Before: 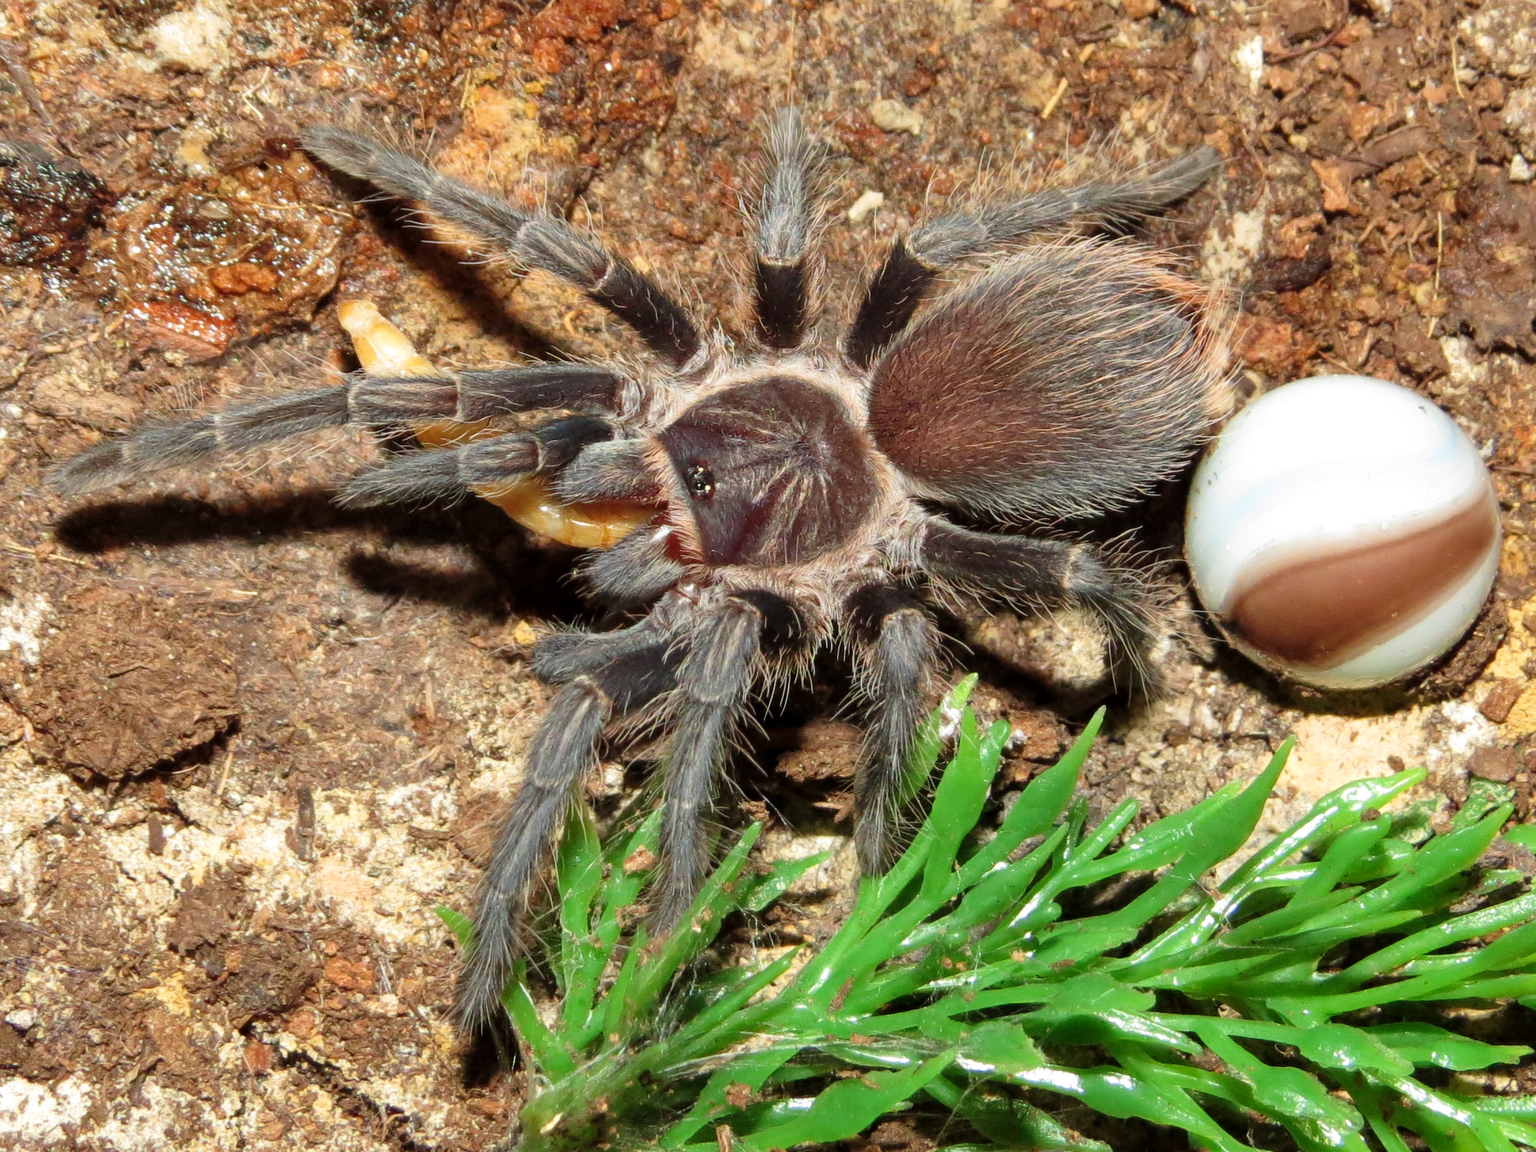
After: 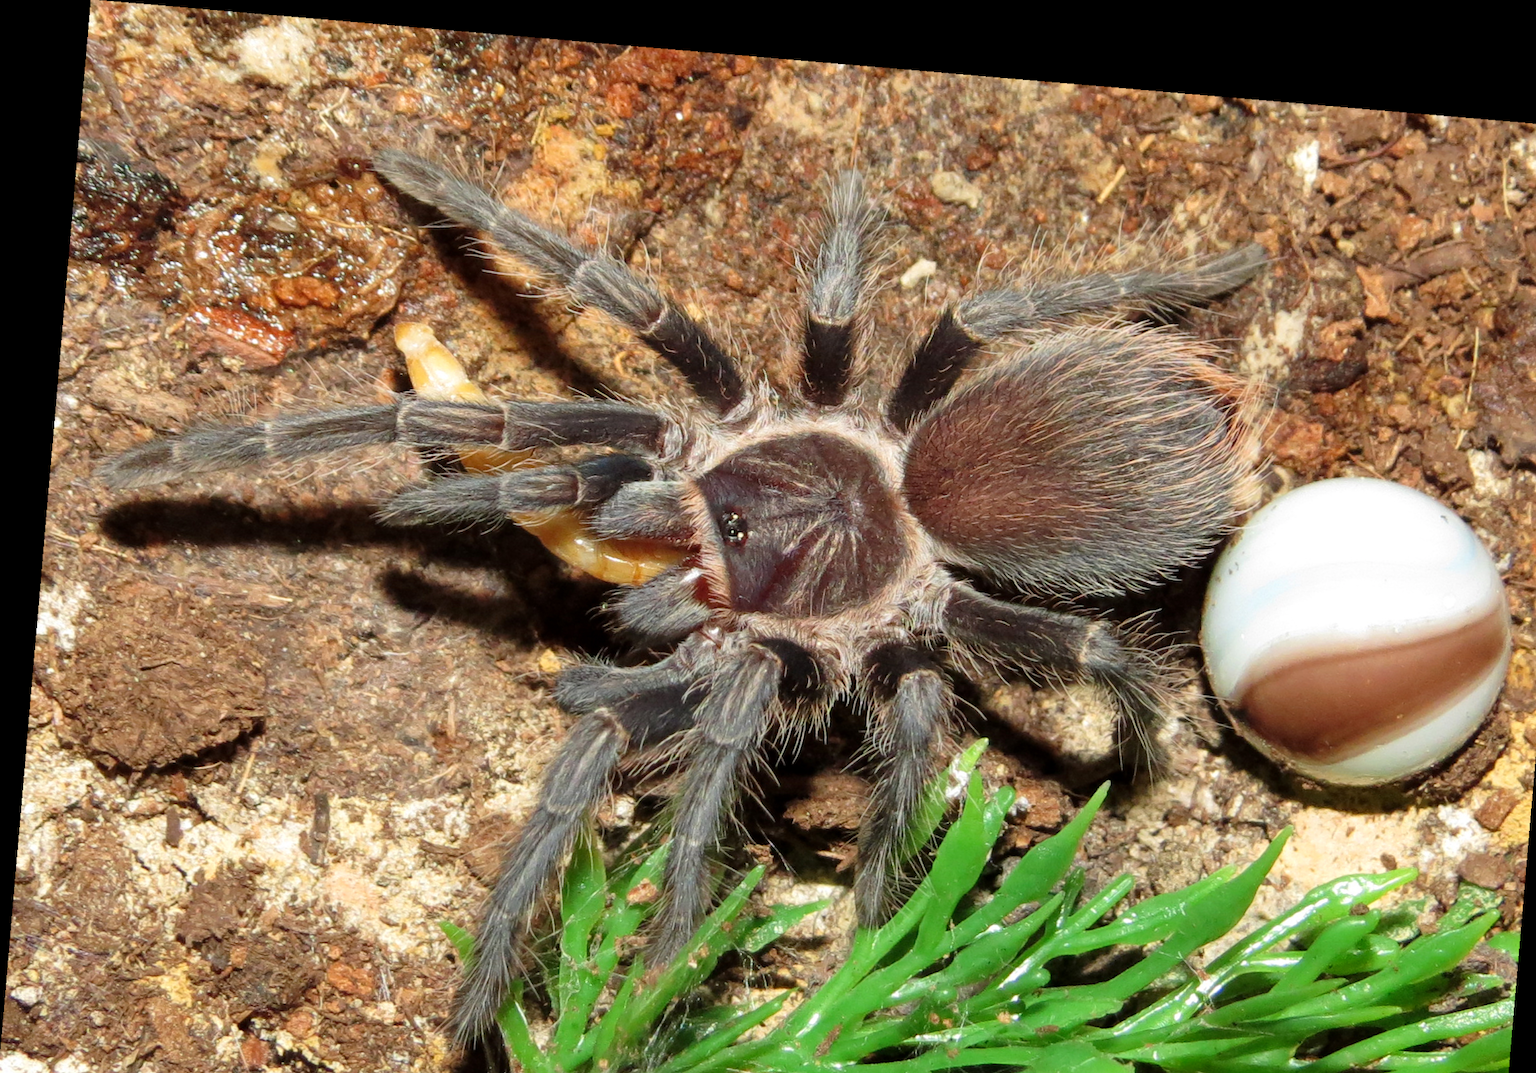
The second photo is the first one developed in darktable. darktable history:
rotate and perspective: rotation 5.12°, automatic cropping off
crop and rotate: angle 0.2°, left 0.275%, right 3.127%, bottom 14.18%
